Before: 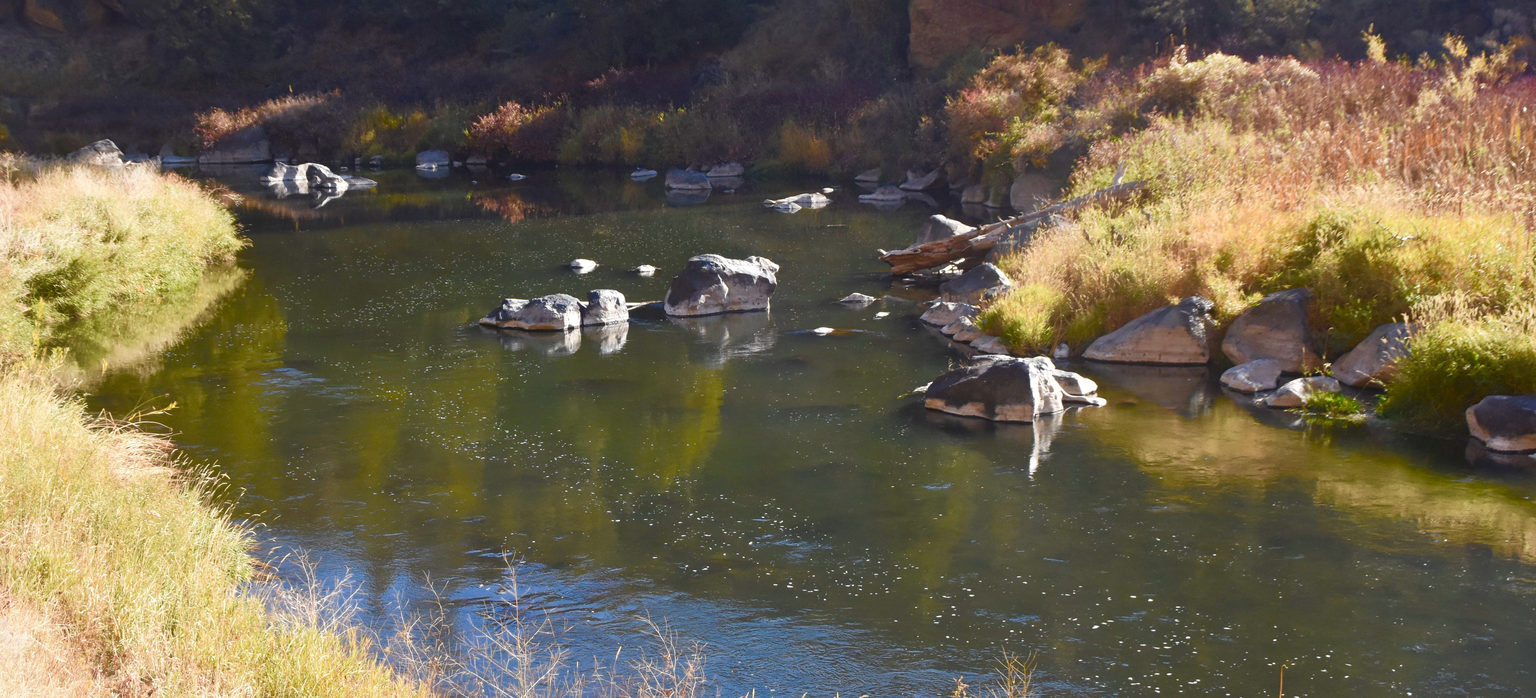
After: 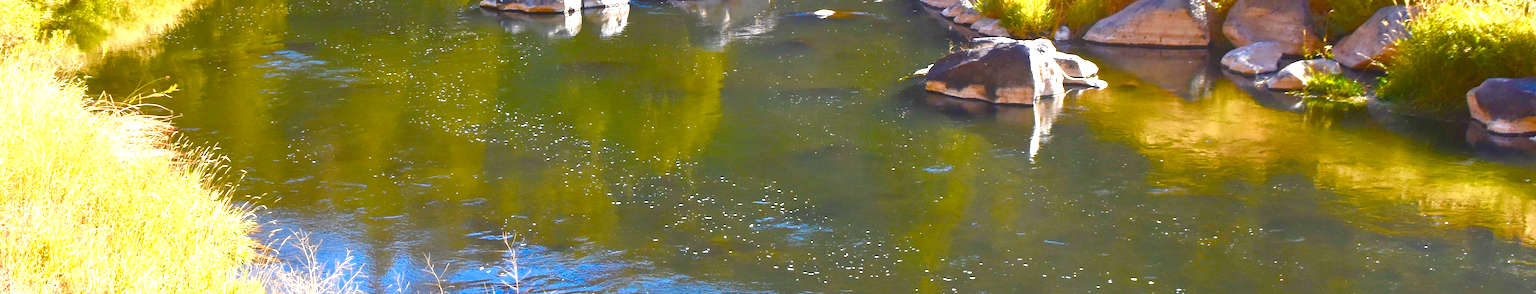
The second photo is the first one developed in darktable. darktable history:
crop: top 45.551%, bottom 12.262%
exposure: black level correction 0, exposure 0.9 EV, compensate highlight preservation false
color balance rgb: perceptual saturation grading › global saturation 20%, perceptual saturation grading › highlights -25%, perceptual saturation grading › shadows 25%, global vibrance 50%
